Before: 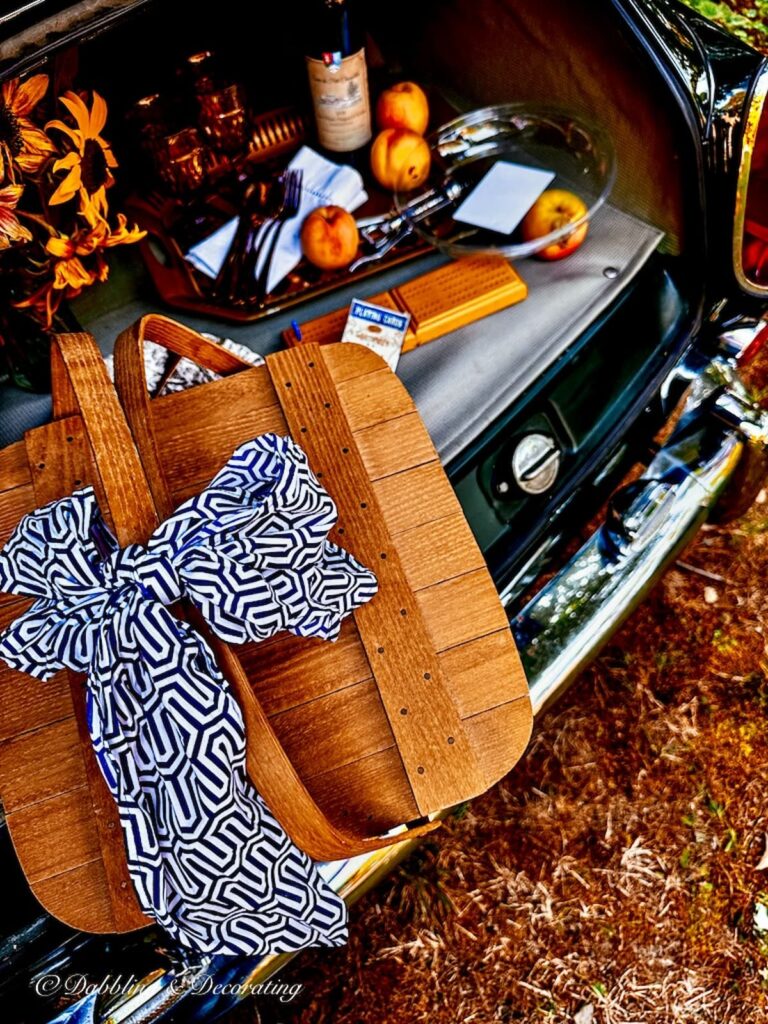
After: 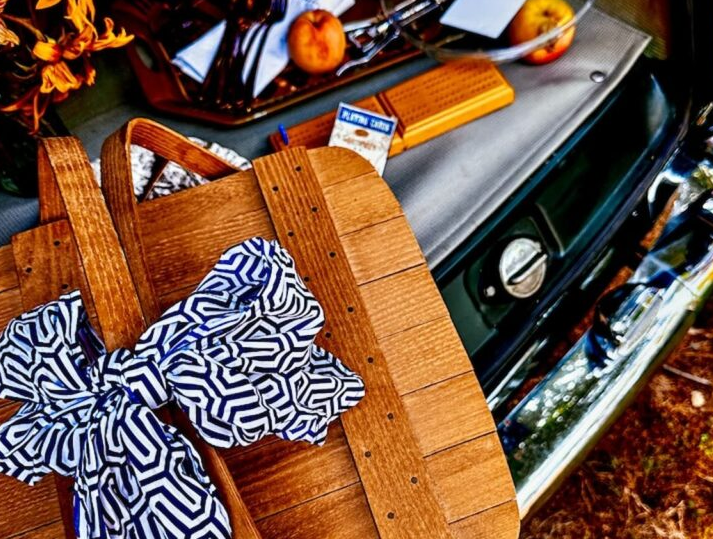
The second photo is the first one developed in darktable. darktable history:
crop: left 1.796%, top 19.222%, right 5.31%, bottom 28.13%
